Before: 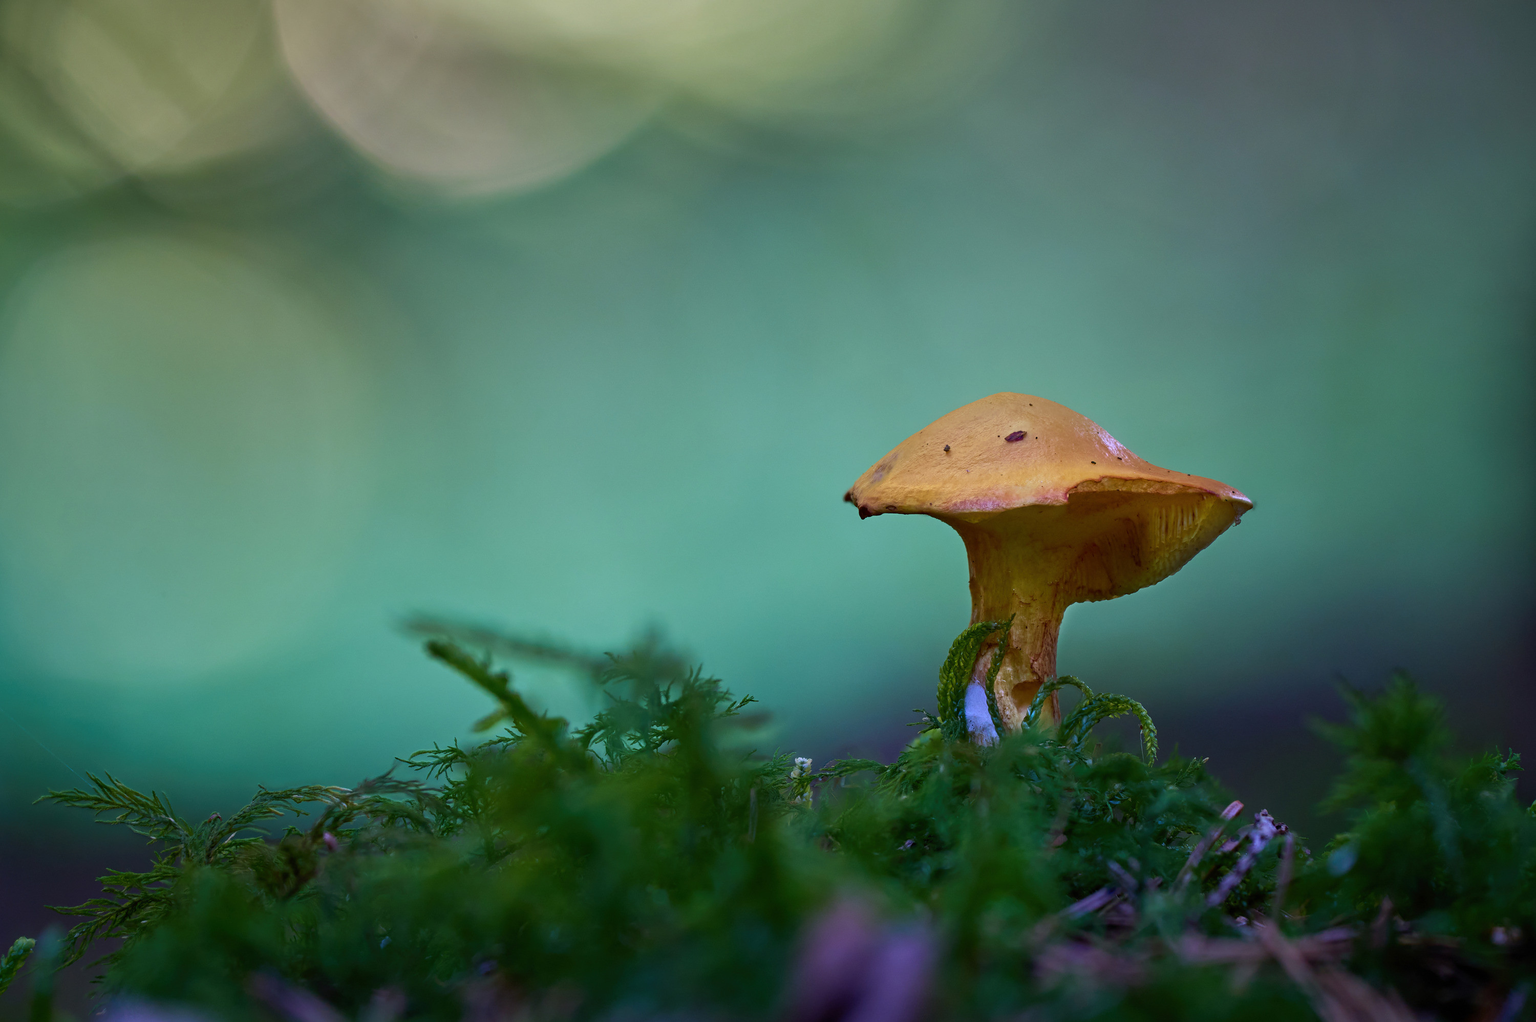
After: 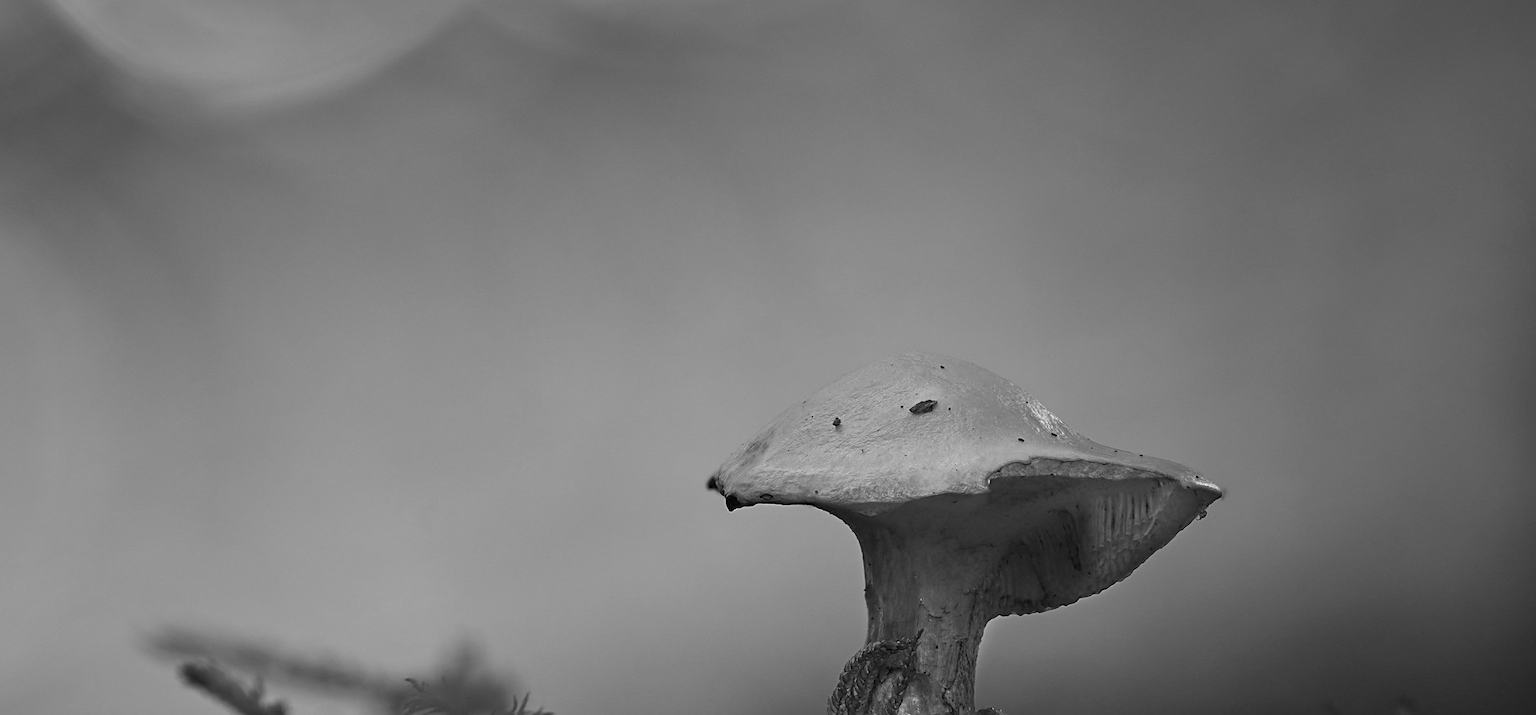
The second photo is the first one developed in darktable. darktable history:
exposure: exposure -0.048 EV, compensate highlight preservation false
sharpen: on, module defaults
monochrome: on, module defaults
crop: left 18.38%, top 11.092%, right 2.134%, bottom 33.217%
